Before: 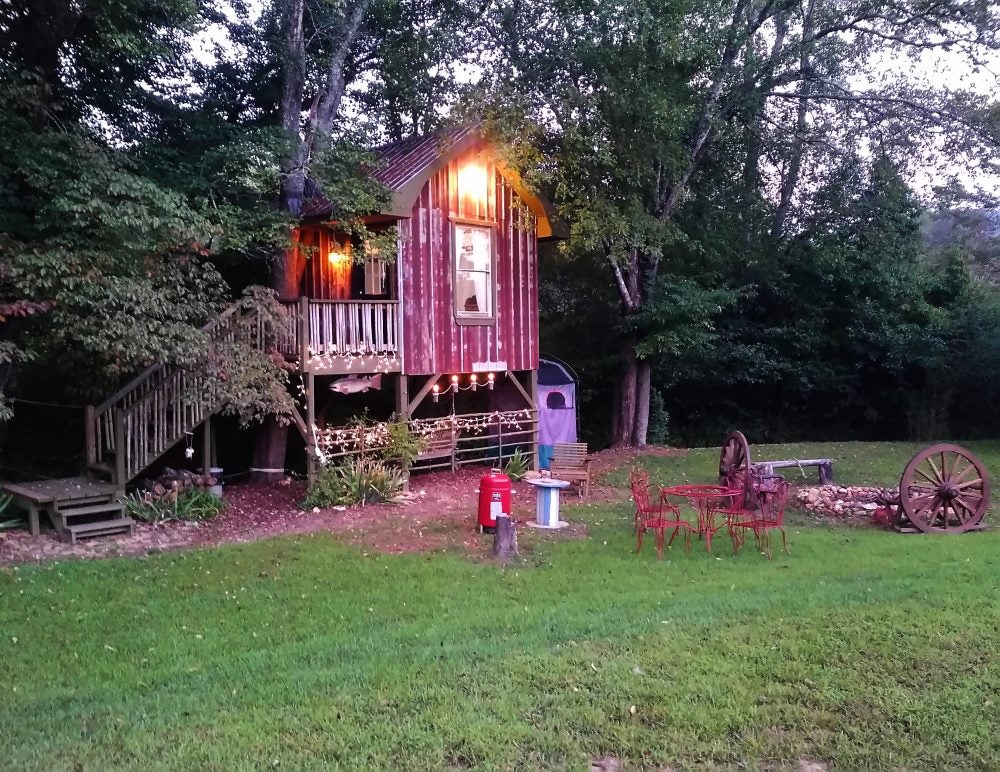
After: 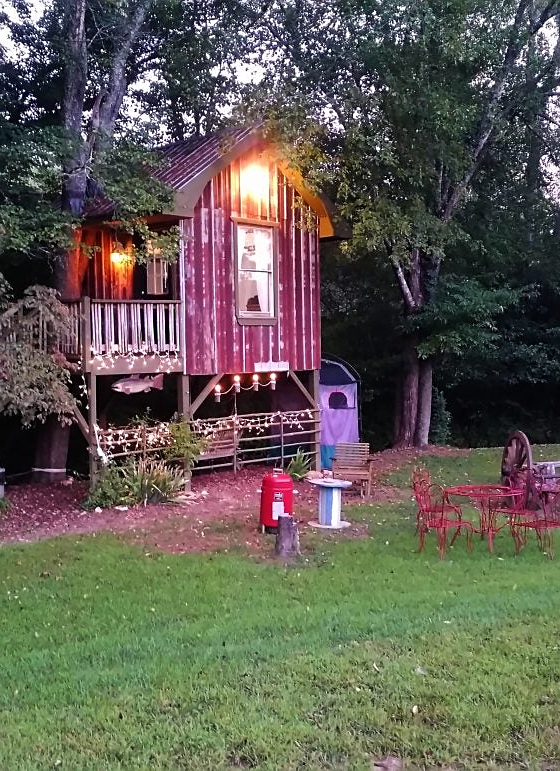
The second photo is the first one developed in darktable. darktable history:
crop: left 21.834%, right 22.138%, bottom 0.002%
sharpen: amount 0.214
